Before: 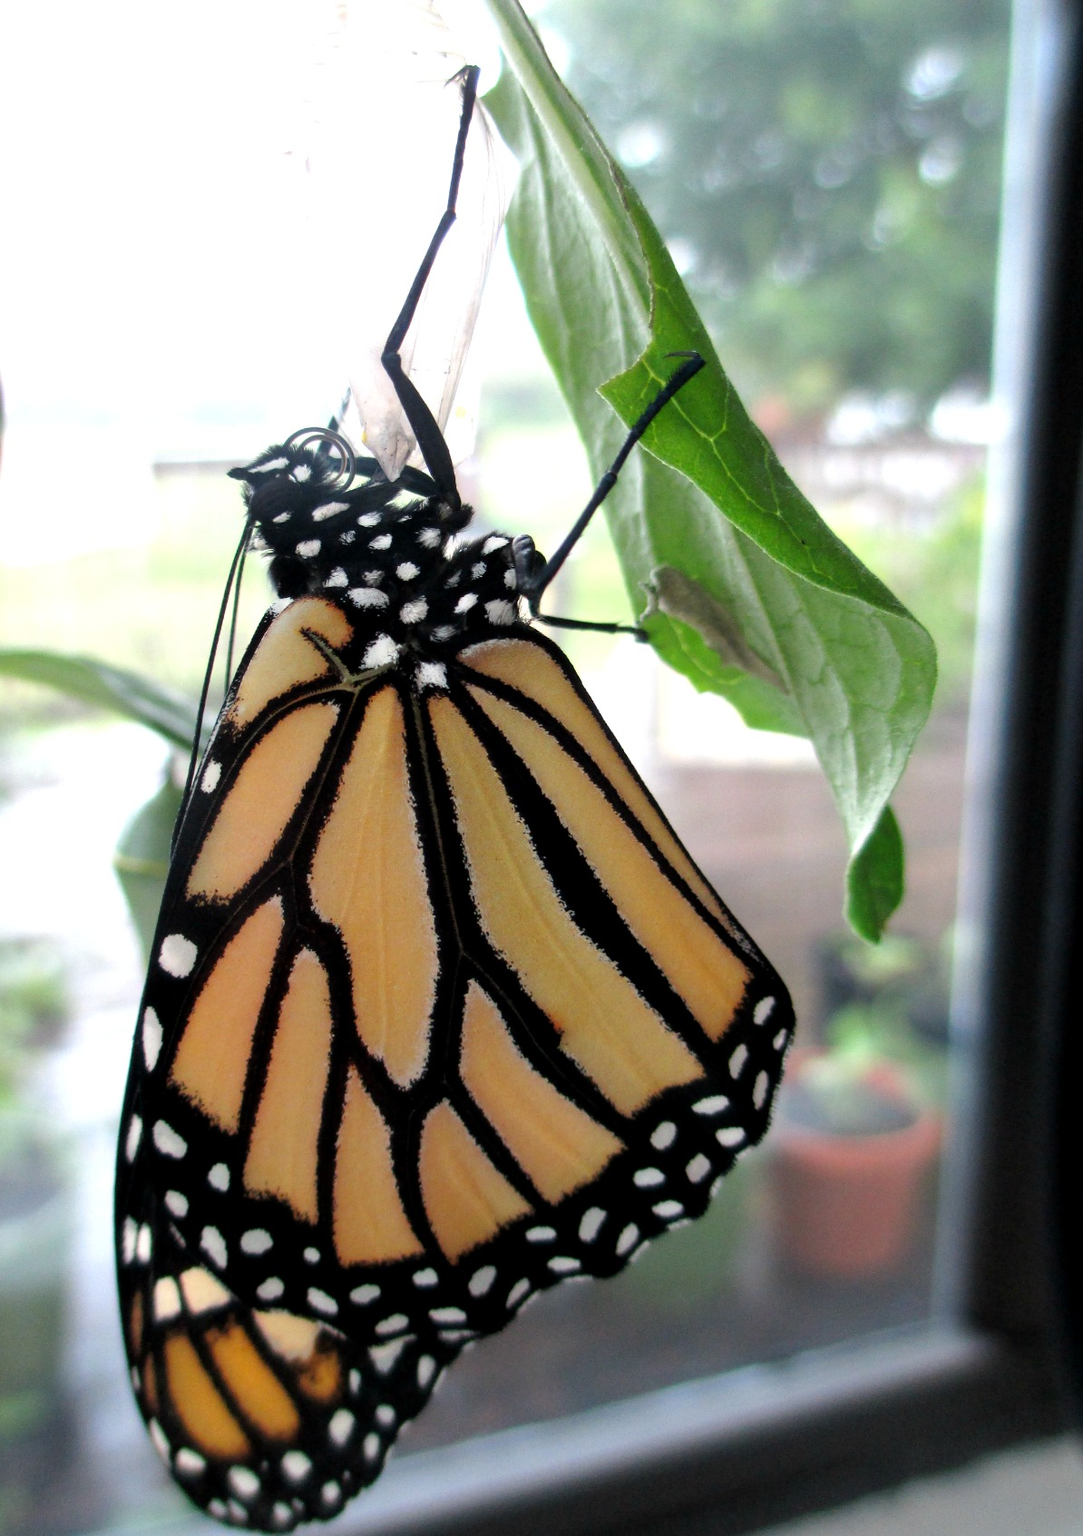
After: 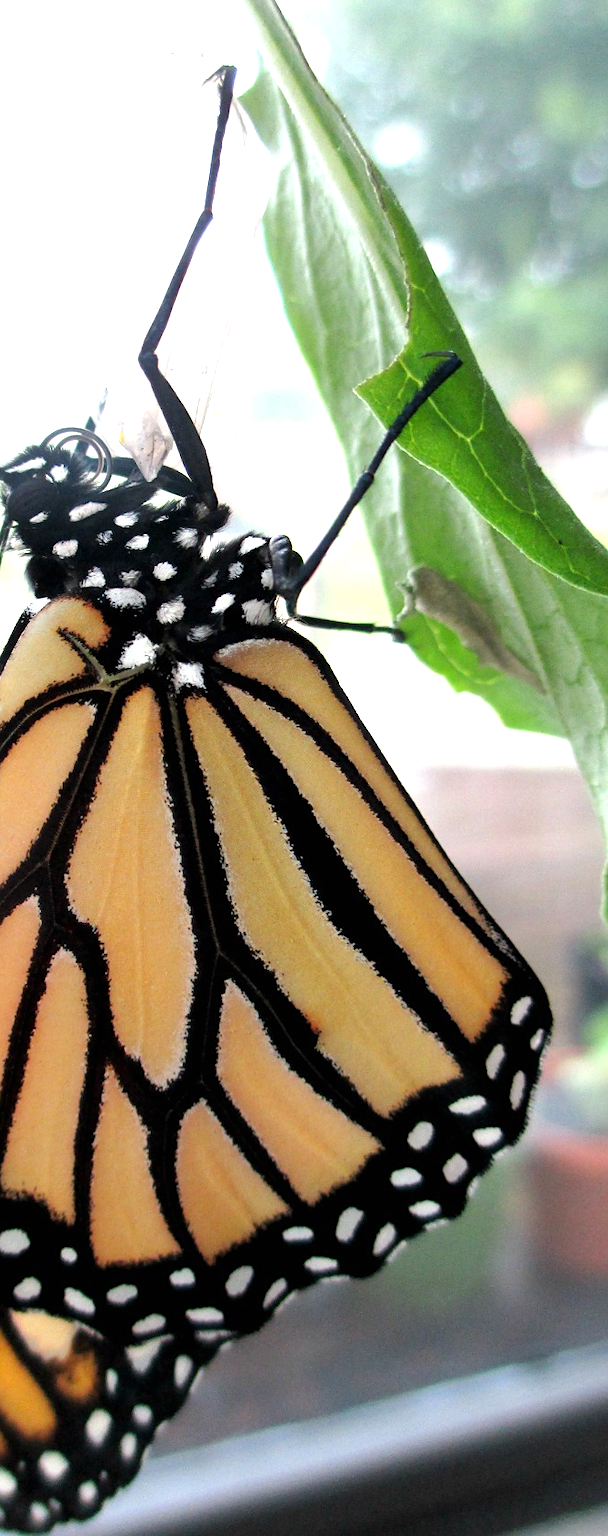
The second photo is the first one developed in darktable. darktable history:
crop and rotate: left 22.516%, right 21.234%
exposure: black level correction 0, exposure 0.5 EV, compensate exposure bias true, compensate highlight preservation false
sharpen: amount 0.2
